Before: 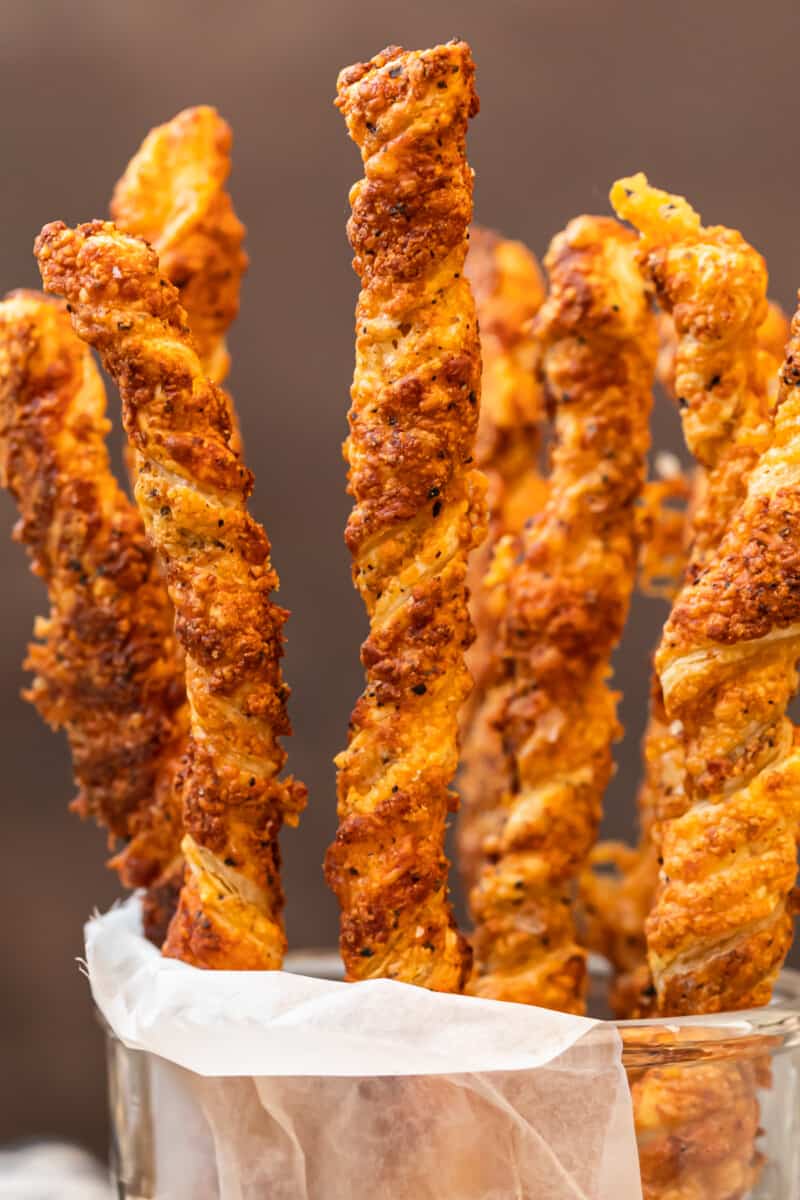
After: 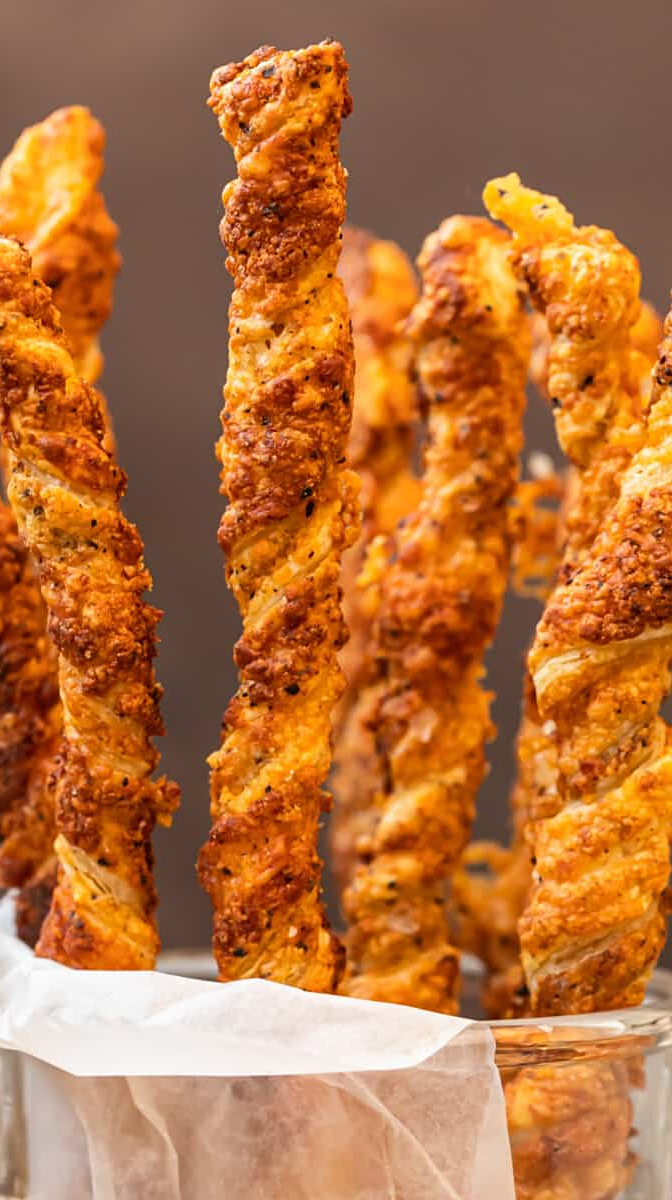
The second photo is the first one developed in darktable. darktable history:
crop: left 15.929%
sharpen: amount 0.201
